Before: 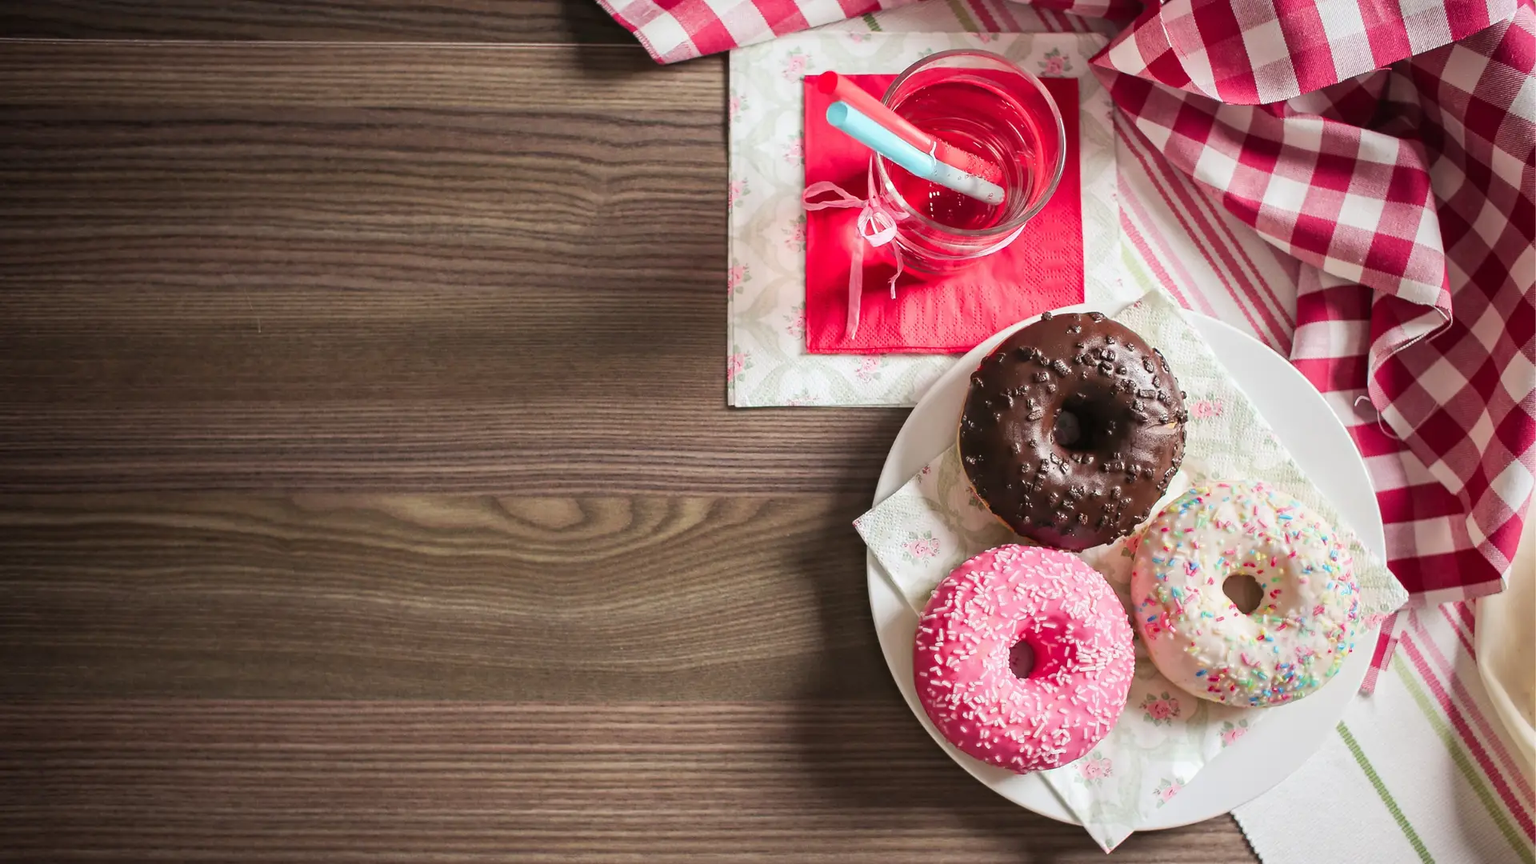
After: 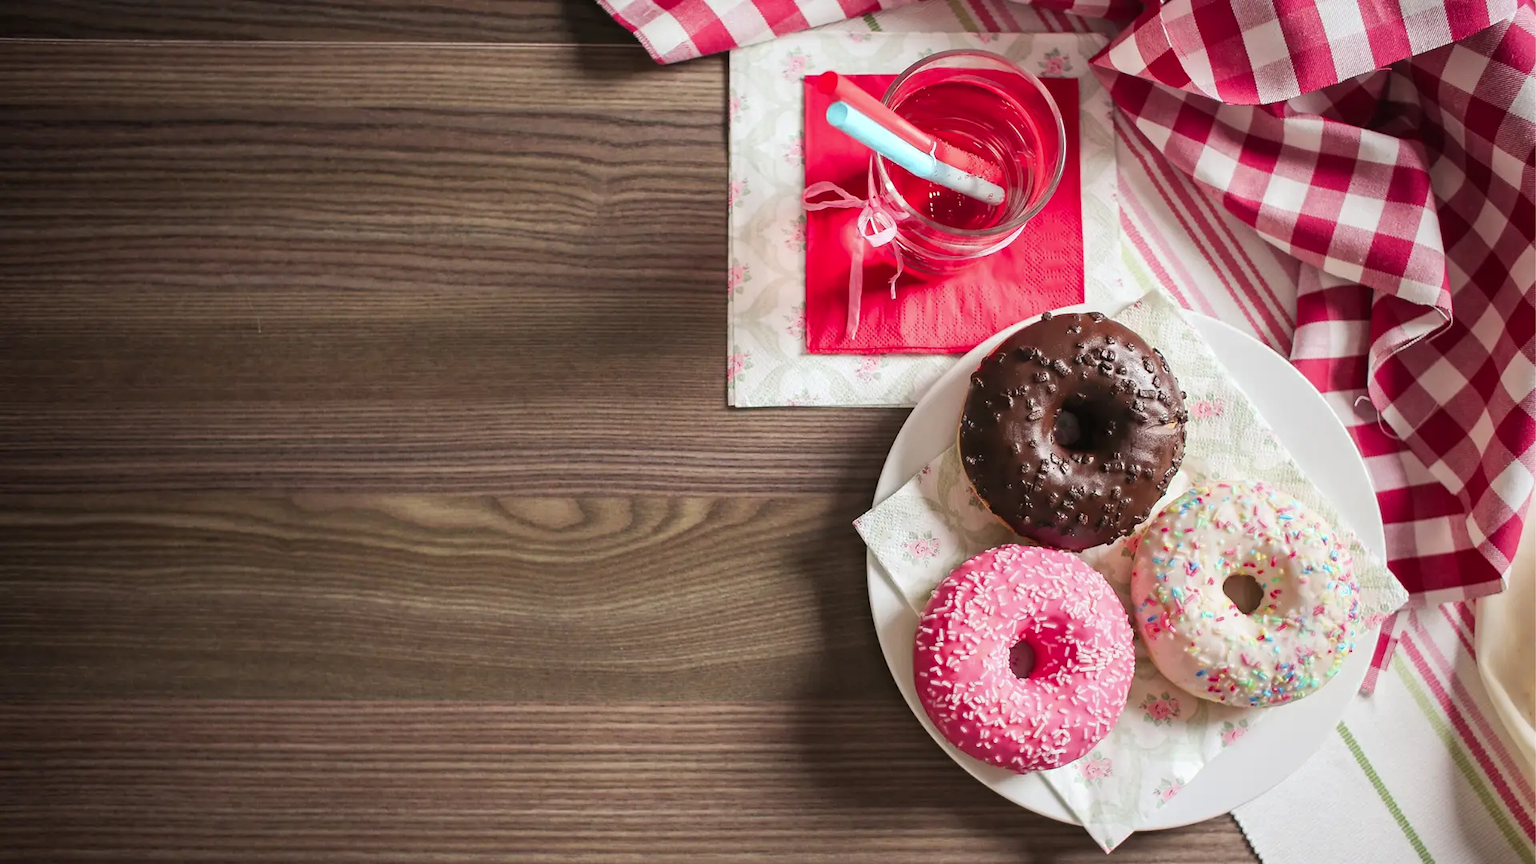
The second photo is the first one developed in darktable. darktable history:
color zones: curves: ch0 [(0.25, 0.5) (0.463, 0.627) (0.484, 0.637) (0.75, 0.5)]
